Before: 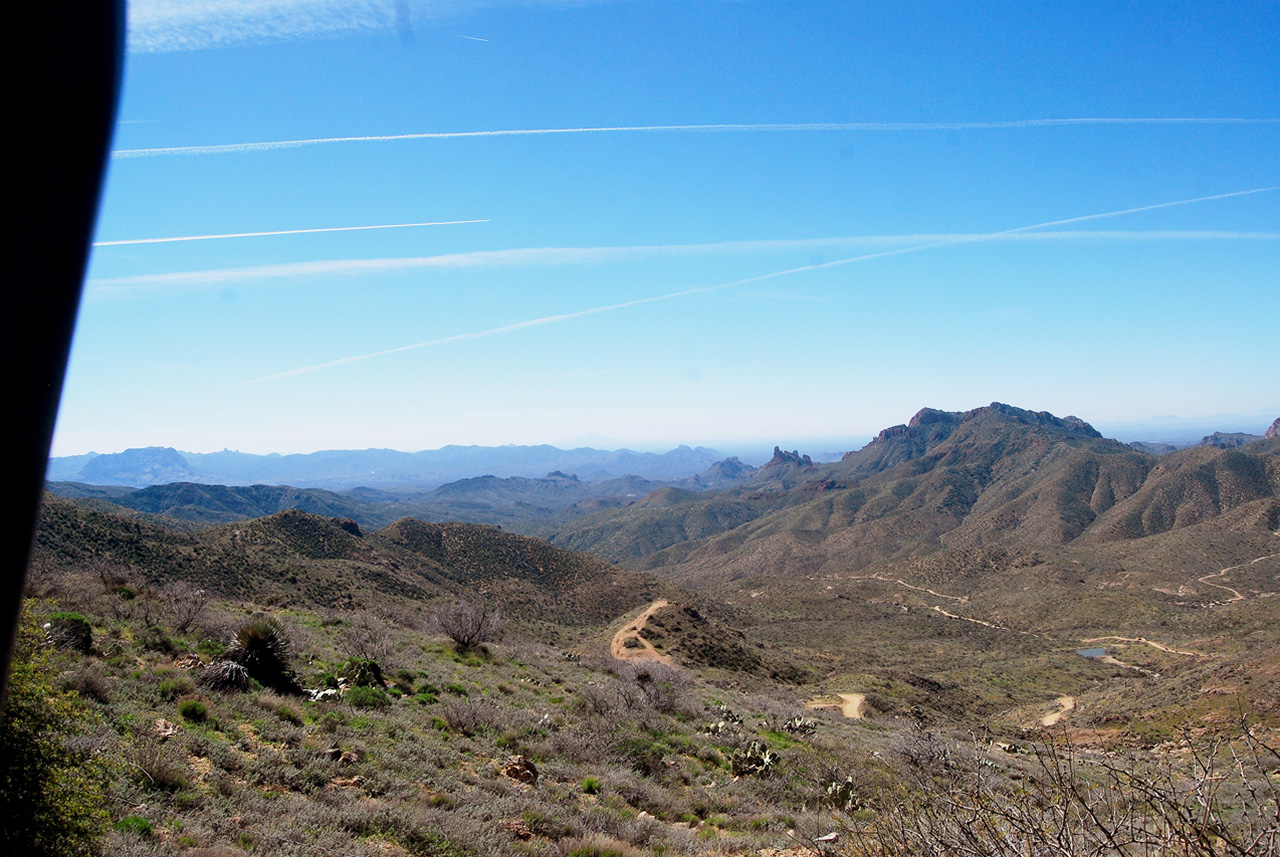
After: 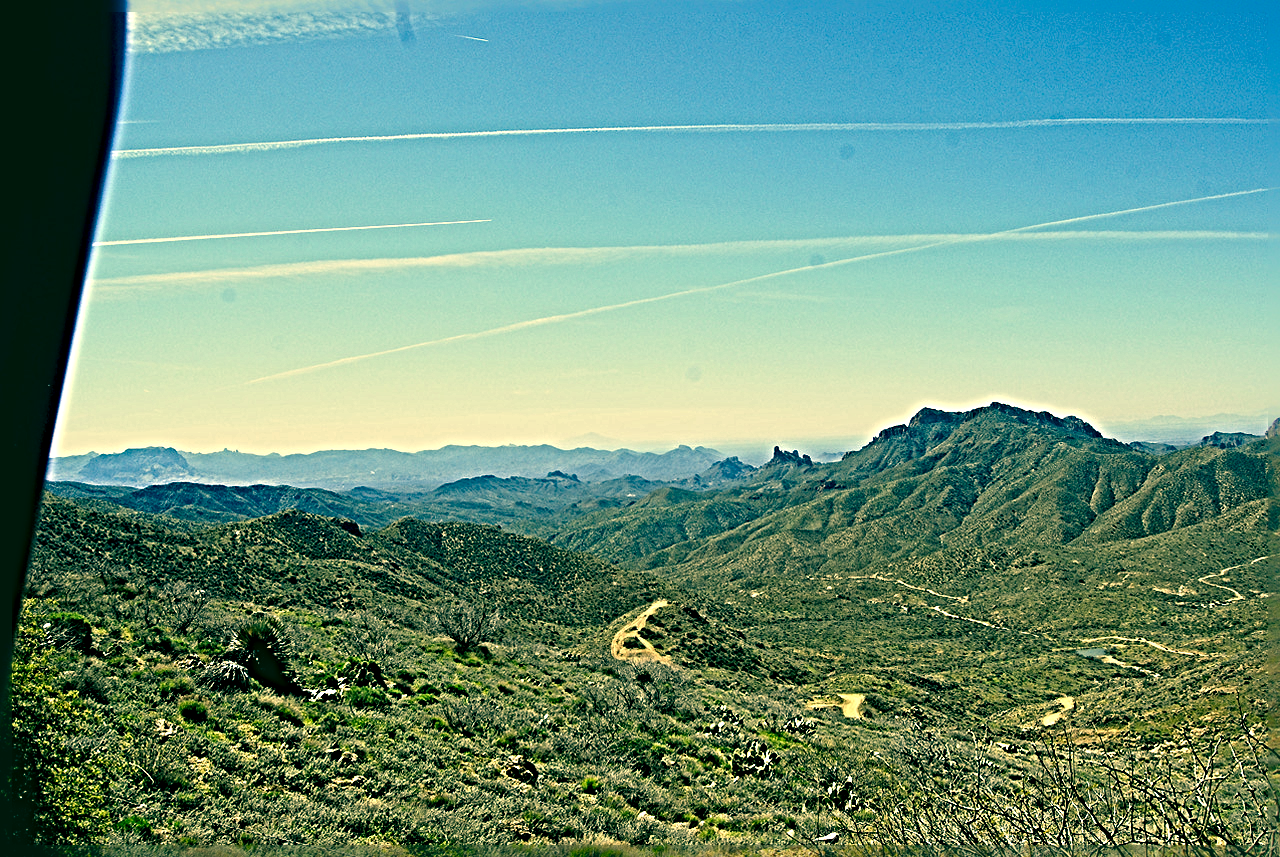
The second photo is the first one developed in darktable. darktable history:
sharpen: radius 6.3, amount 1.8, threshold 0
color correction: highlights a* 1.83, highlights b* 34.02, shadows a* -36.68, shadows b* -5.48
